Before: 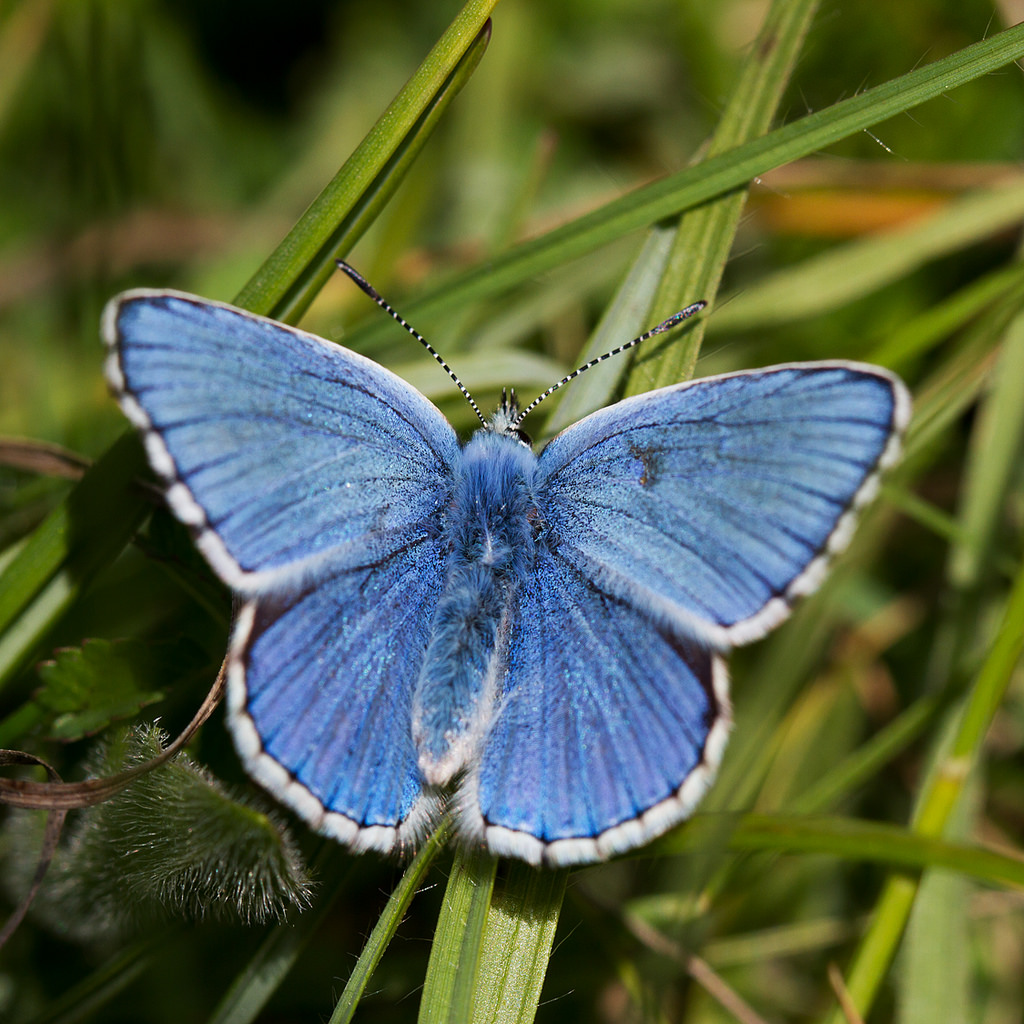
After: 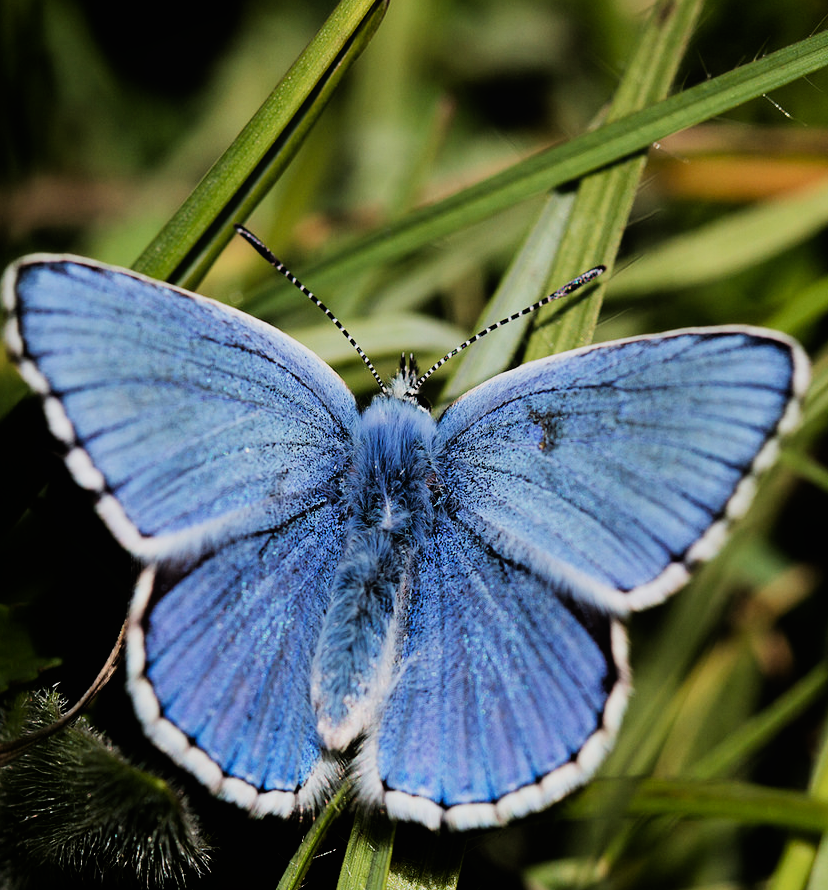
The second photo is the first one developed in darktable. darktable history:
filmic rgb: black relative exposure -5 EV, hardness 2.88, contrast 1.5
crop: left 9.929%, top 3.475%, right 9.188%, bottom 9.529%
local contrast: mode bilateral grid, contrast 100, coarseness 100, detail 91%, midtone range 0.2
